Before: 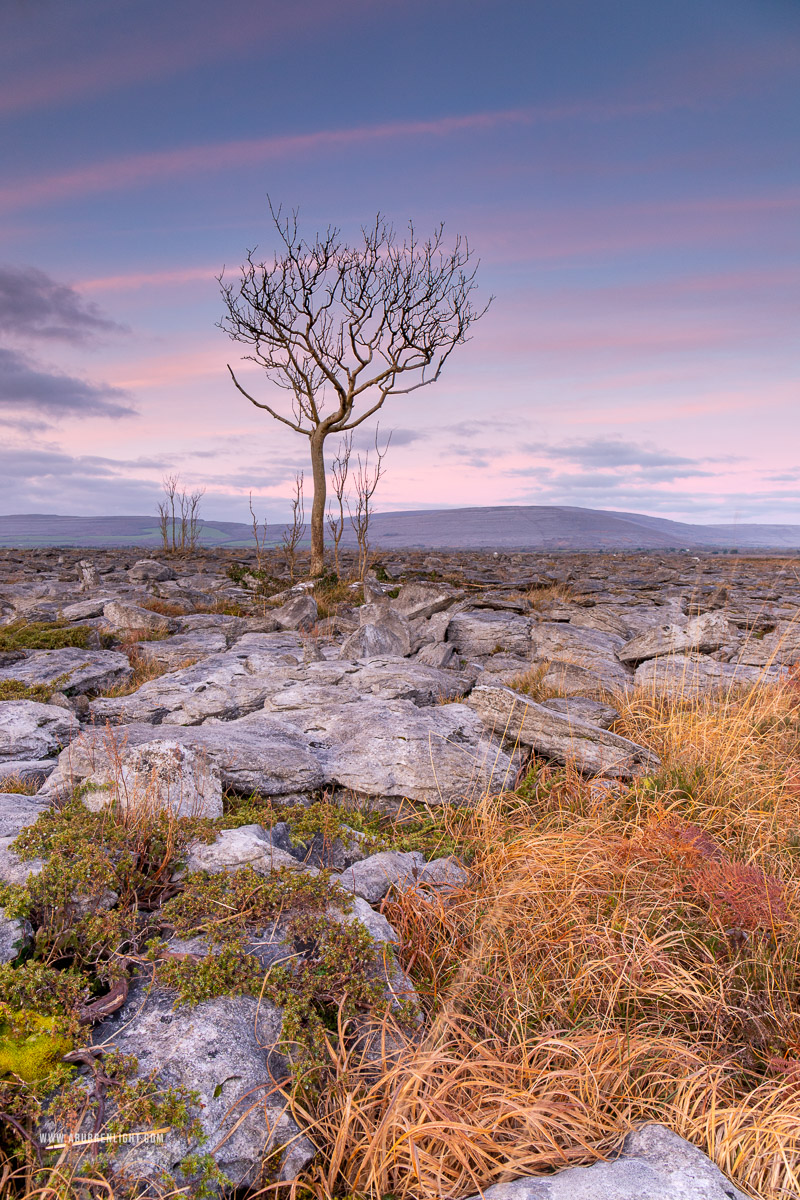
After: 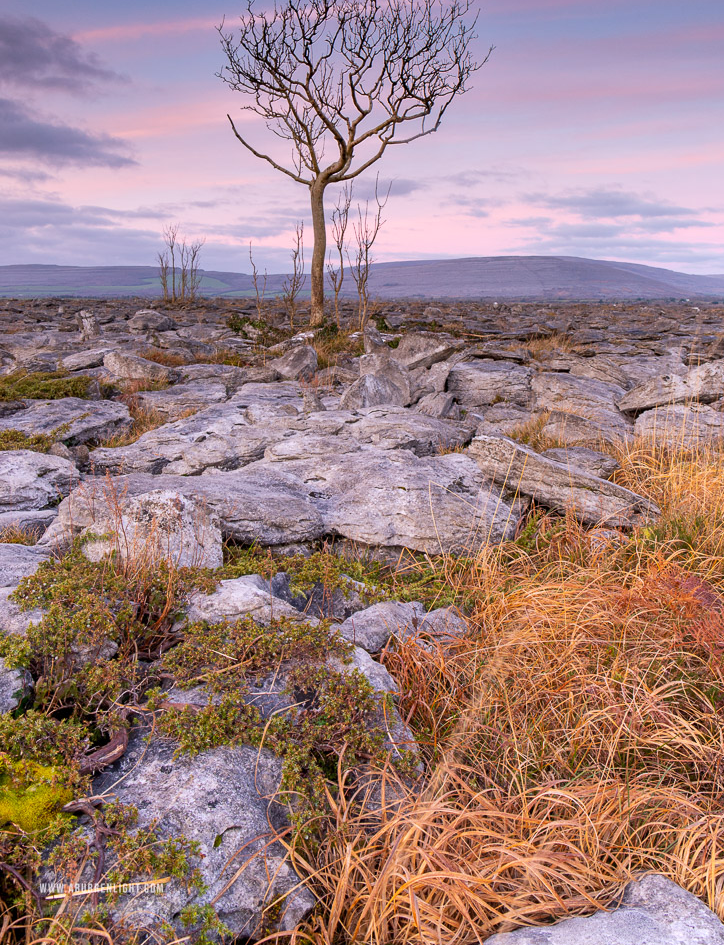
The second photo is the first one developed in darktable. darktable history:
crop: top 20.916%, right 9.437%, bottom 0.316%
white balance: red 1.004, blue 1.024
